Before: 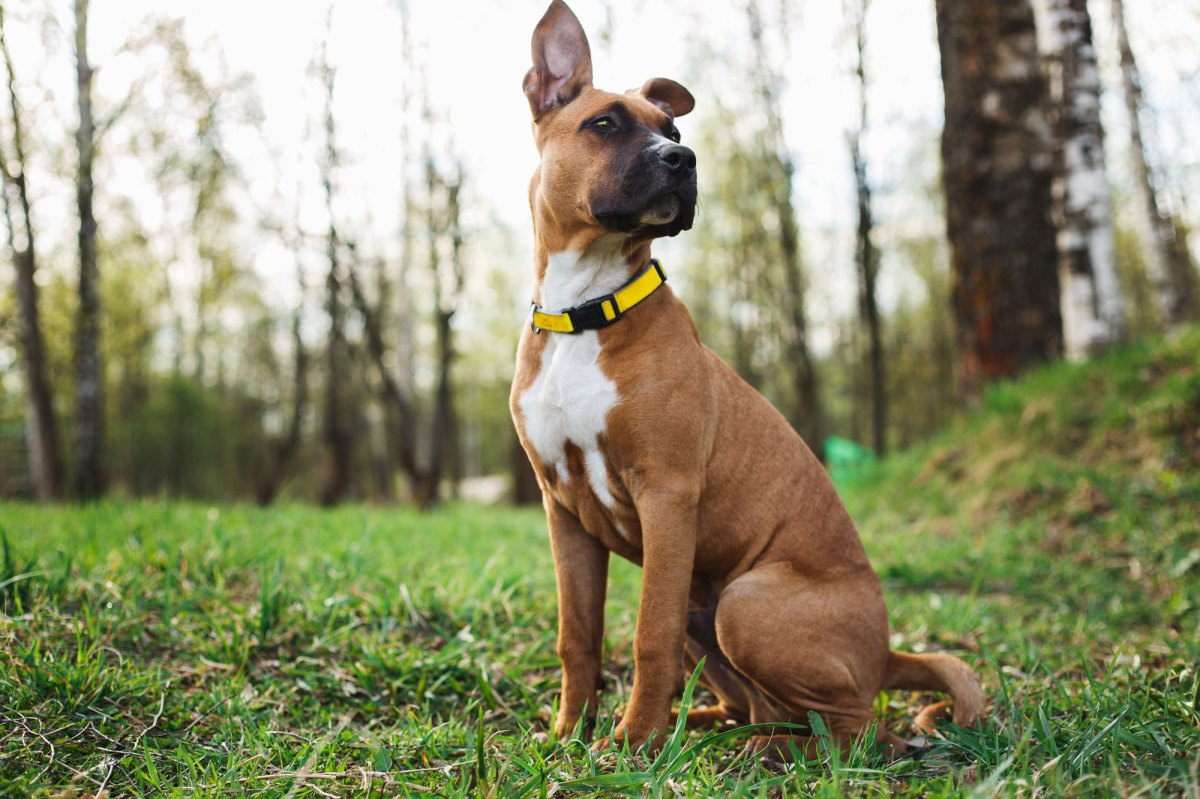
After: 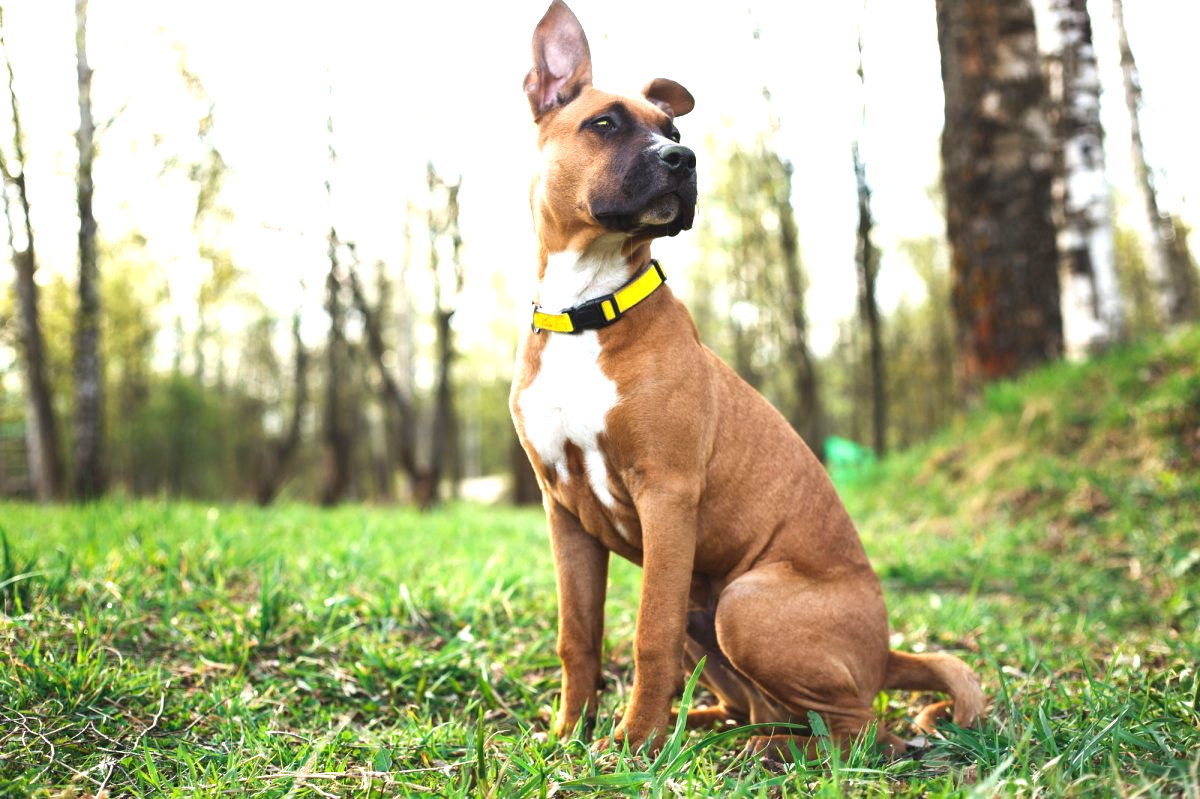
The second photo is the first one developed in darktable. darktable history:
exposure: black level correction 0, exposure 0.895 EV, compensate highlight preservation false
